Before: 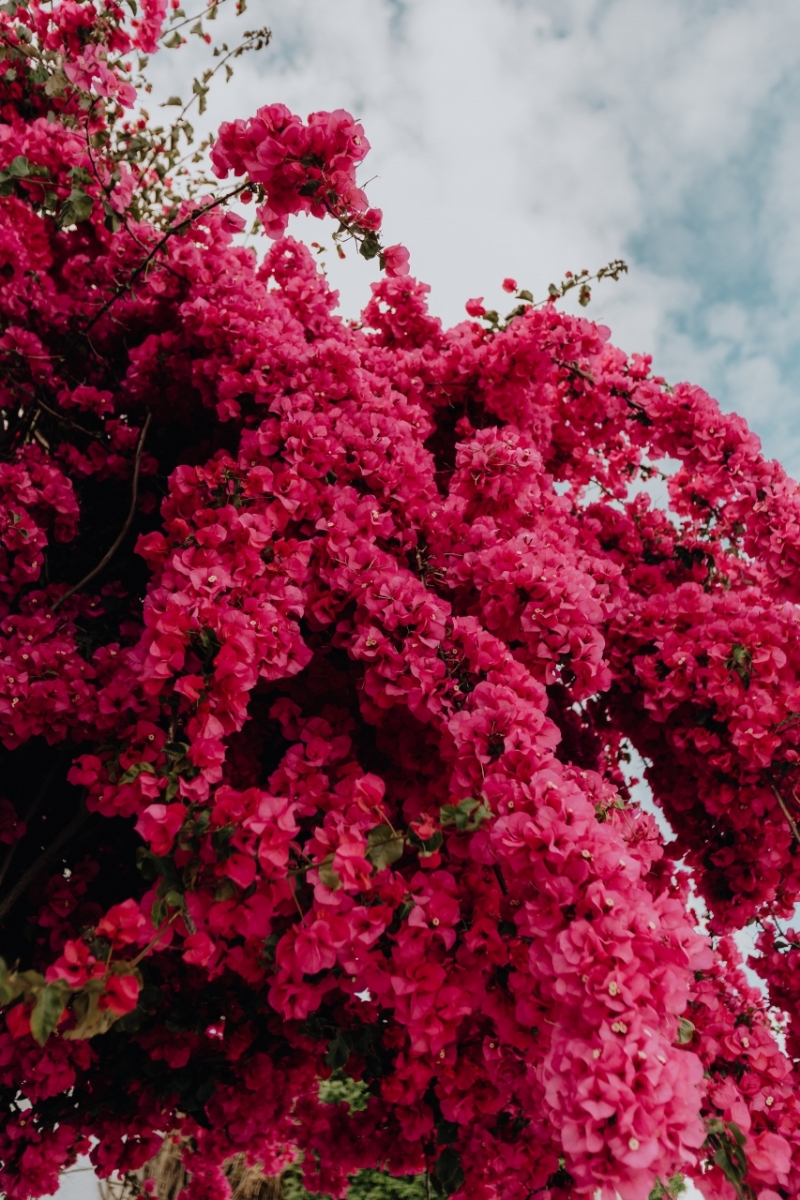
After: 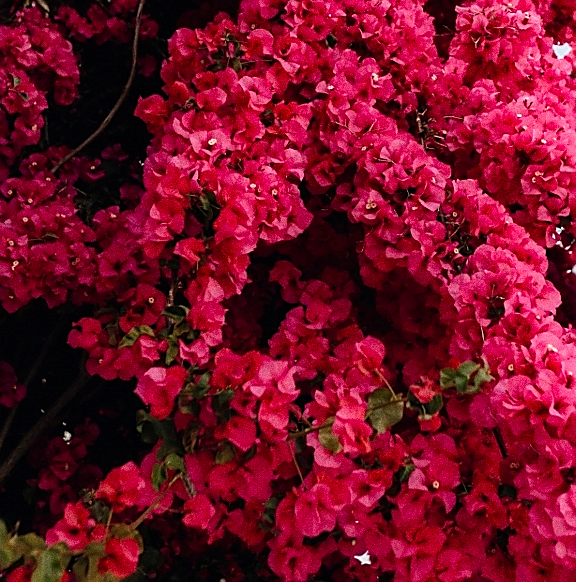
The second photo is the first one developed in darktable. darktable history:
exposure: black level correction 0.001, exposure 0.5 EV, compensate exposure bias true, compensate highlight preservation false
crop: top 36.498%, right 27.964%, bottom 14.995%
tone equalizer: -8 EV -0.001 EV, -7 EV 0.001 EV, -6 EV -0.002 EV, -5 EV -0.003 EV, -4 EV -0.062 EV, -3 EV -0.222 EV, -2 EV -0.267 EV, -1 EV 0.105 EV, +0 EV 0.303 EV
color zones: curves: ch0 [(0, 0.5) (0.143, 0.5) (0.286, 0.5) (0.429, 0.495) (0.571, 0.437) (0.714, 0.44) (0.857, 0.496) (1, 0.5)]
sharpen: radius 1.4, amount 1.25, threshold 0.7
grain: coarseness 0.09 ISO, strength 40%
color balance: output saturation 110%
